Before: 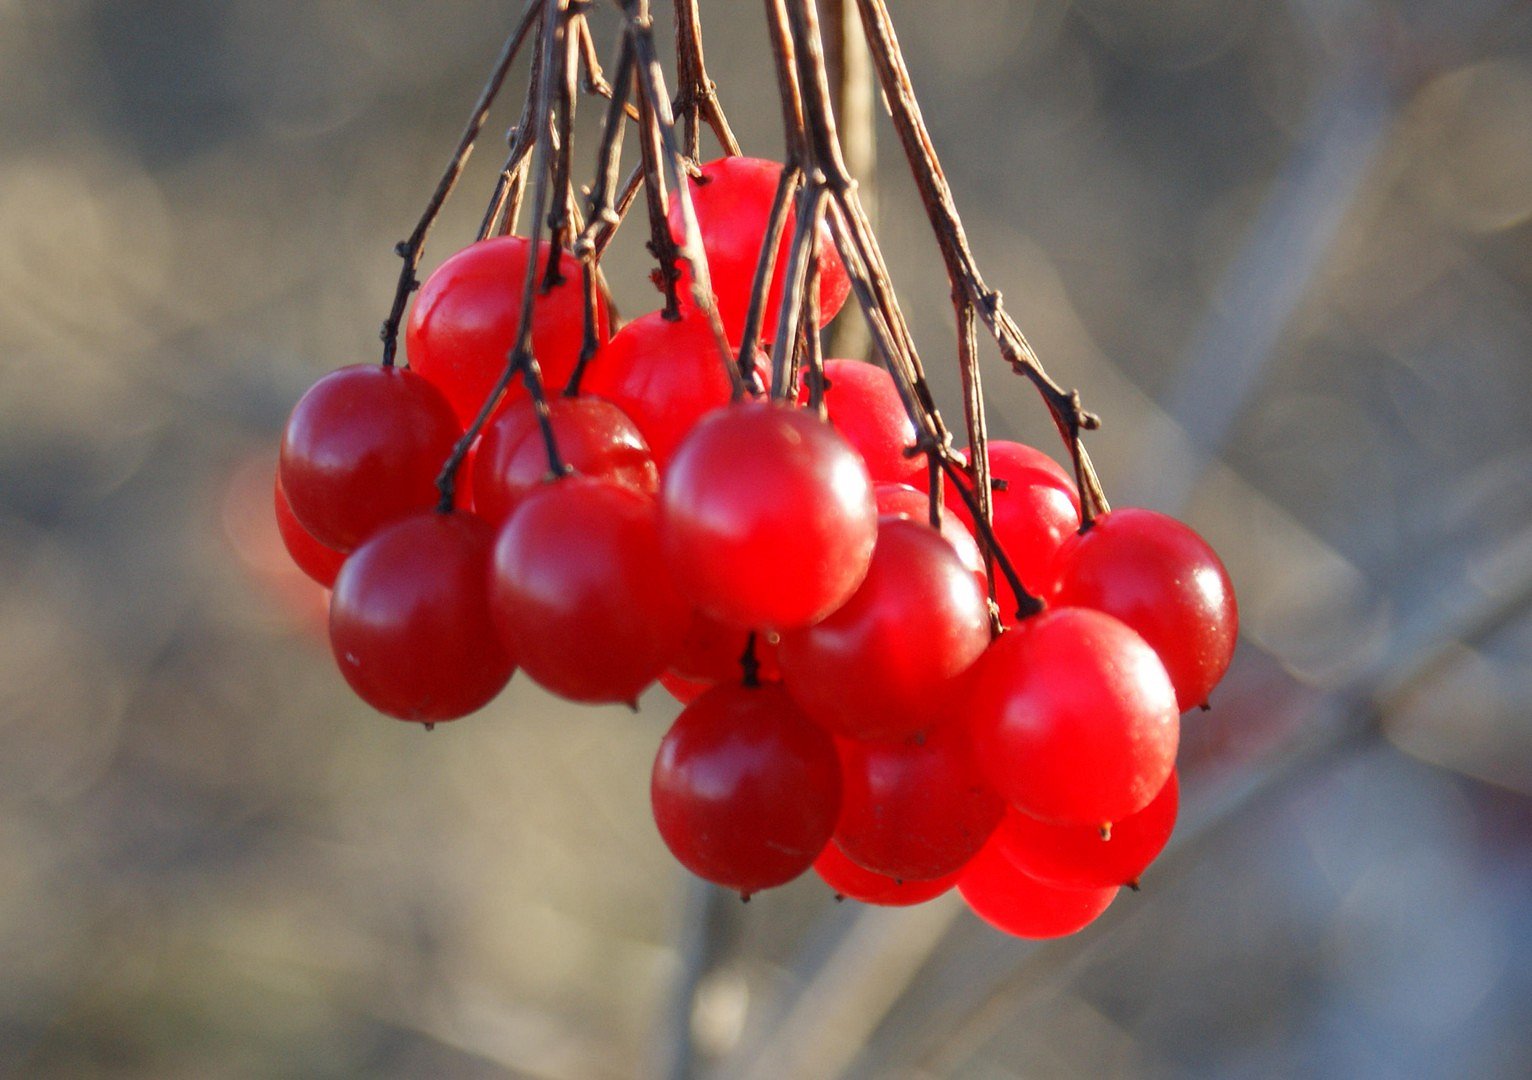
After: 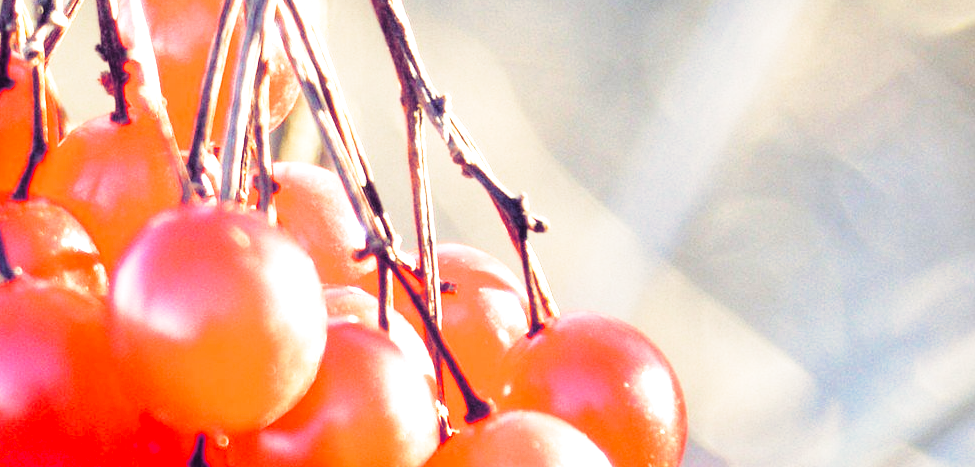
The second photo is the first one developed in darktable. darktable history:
split-toning: shadows › hue 255.6°, shadows › saturation 0.66, highlights › hue 43.2°, highlights › saturation 0.68, balance -50.1
crop: left 36.005%, top 18.293%, right 0.31%, bottom 38.444%
exposure: black level correction 0, exposure 1.388 EV, compensate exposure bias true, compensate highlight preservation false
base curve: curves: ch0 [(0, 0) (0.028, 0.03) (0.121, 0.232) (0.46, 0.748) (0.859, 0.968) (1, 1)], preserve colors none
